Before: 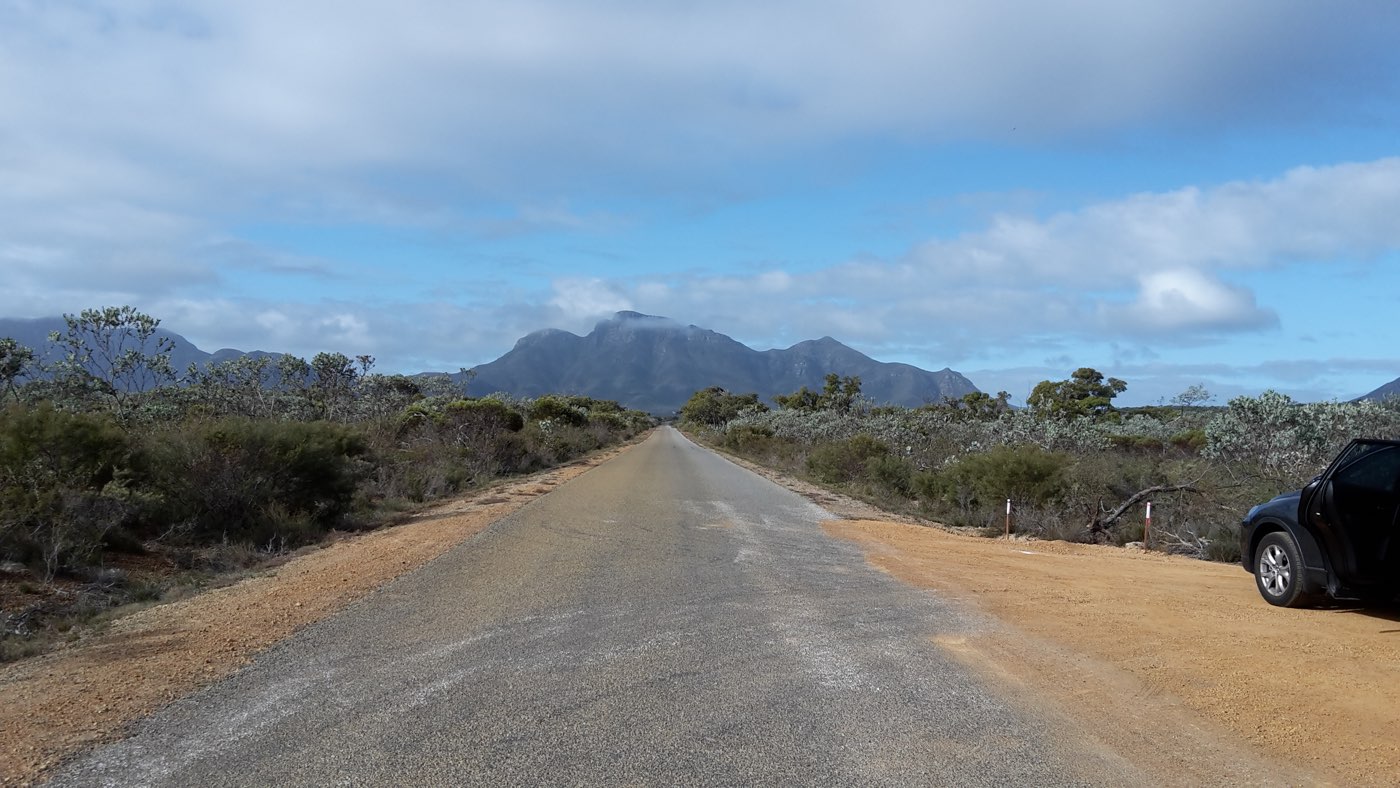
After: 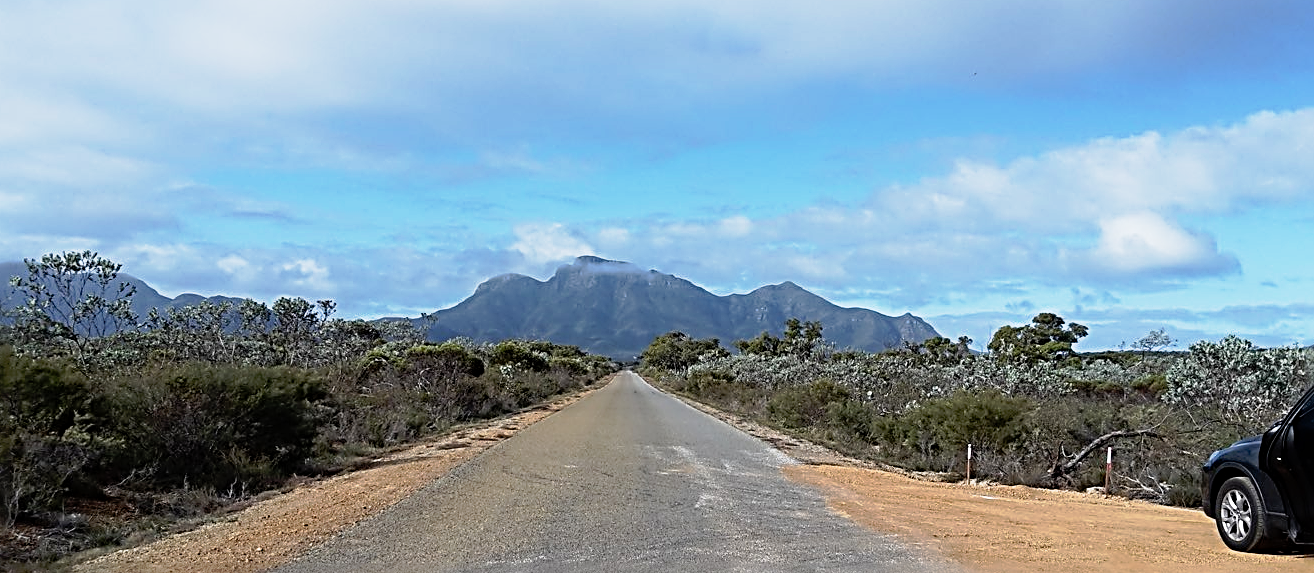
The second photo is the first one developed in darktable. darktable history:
crop: left 2.786%, top 7.092%, right 3.296%, bottom 20.17%
sharpen: radius 3.648, amount 0.945
tone curve: curves: ch0 [(0, 0) (0.105, 0.068) (0.181, 0.185) (0.28, 0.291) (0.384, 0.404) (0.485, 0.531) (0.638, 0.681) (0.795, 0.879) (1, 0.977)]; ch1 [(0, 0) (0.161, 0.092) (0.35, 0.33) (0.379, 0.401) (0.456, 0.469) (0.504, 0.5) (0.512, 0.514) (0.58, 0.597) (0.635, 0.646) (1, 1)]; ch2 [(0, 0) (0.371, 0.362) (0.437, 0.437) (0.5, 0.5) (0.53, 0.523) (0.56, 0.58) (0.622, 0.606) (1, 1)], preserve colors none
